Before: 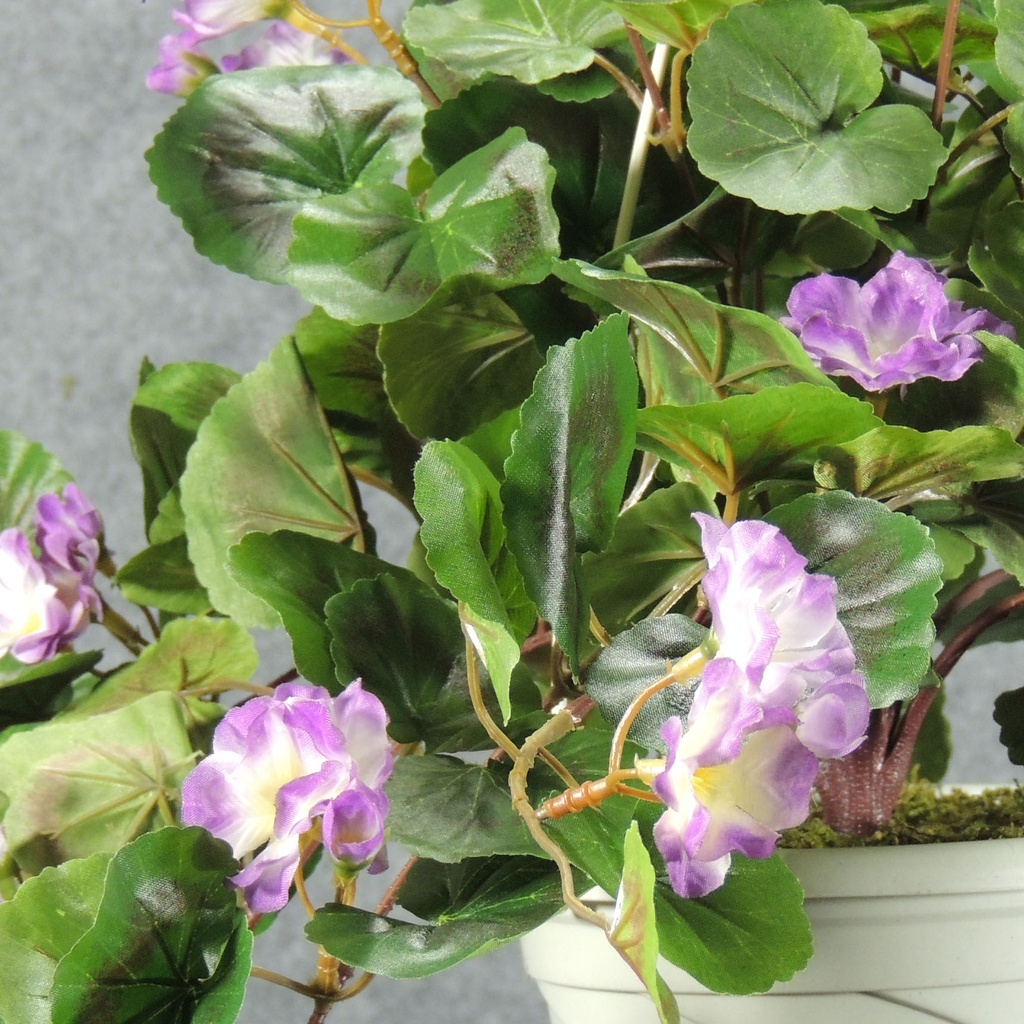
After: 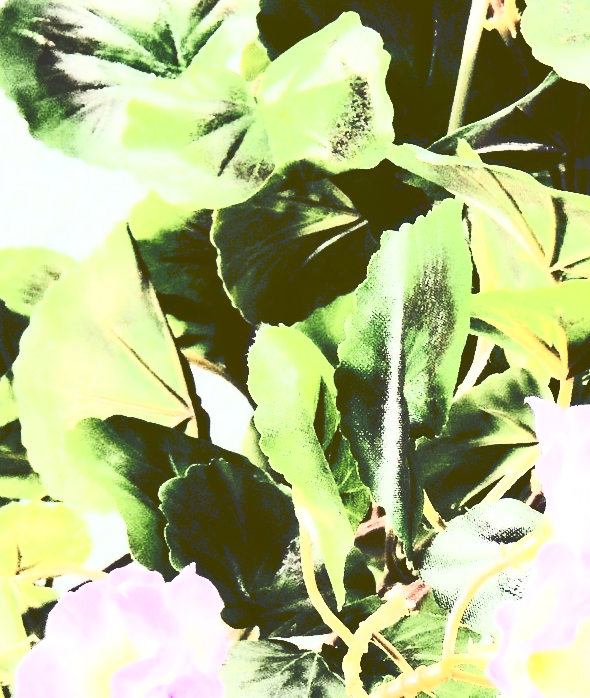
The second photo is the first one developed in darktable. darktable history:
tone curve: curves: ch0 [(0, 0) (0.003, 0.224) (0.011, 0.229) (0.025, 0.234) (0.044, 0.242) (0.069, 0.249) (0.1, 0.256) (0.136, 0.265) (0.177, 0.285) (0.224, 0.304) (0.277, 0.337) (0.335, 0.385) (0.399, 0.435) (0.468, 0.507) (0.543, 0.59) (0.623, 0.674) (0.709, 0.763) (0.801, 0.852) (0.898, 0.931) (1, 1)], preserve colors none
contrast brightness saturation: contrast 0.941, brightness 0.204
crop: left 16.222%, top 11.305%, right 26.074%, bottom 20.447%
shadows and highlights: shadows 37.29, highlights -27.04, soften with gaussian
exposure: exposure 0.639 EV, compensate highlight preservation false
tone equalizer: -8 EV -0.41 EV, -7 EV -0.409 EV, -6 EV -0.344 EV, -5 EV -0.239 EV, -3 EV 0.189 EV, -2 EV 0.352 EV, -1 EV 0.392 EV, +0 EV 0.394 EV, edges refinement/feathering 500, mask exposure compensation -1.57 EV, preserve details no
